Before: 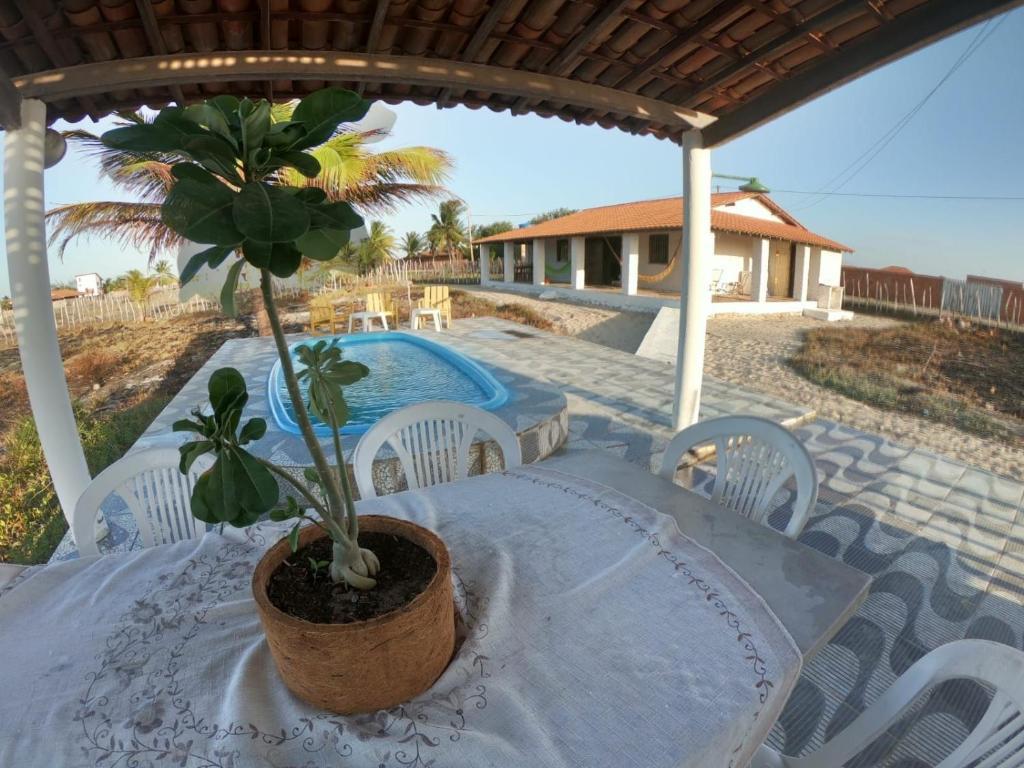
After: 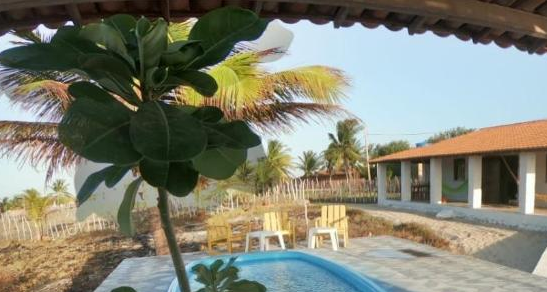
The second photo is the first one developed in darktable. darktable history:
crop: left 10.077%, top 10.667%, right 36.465%, bottom 51.205%
